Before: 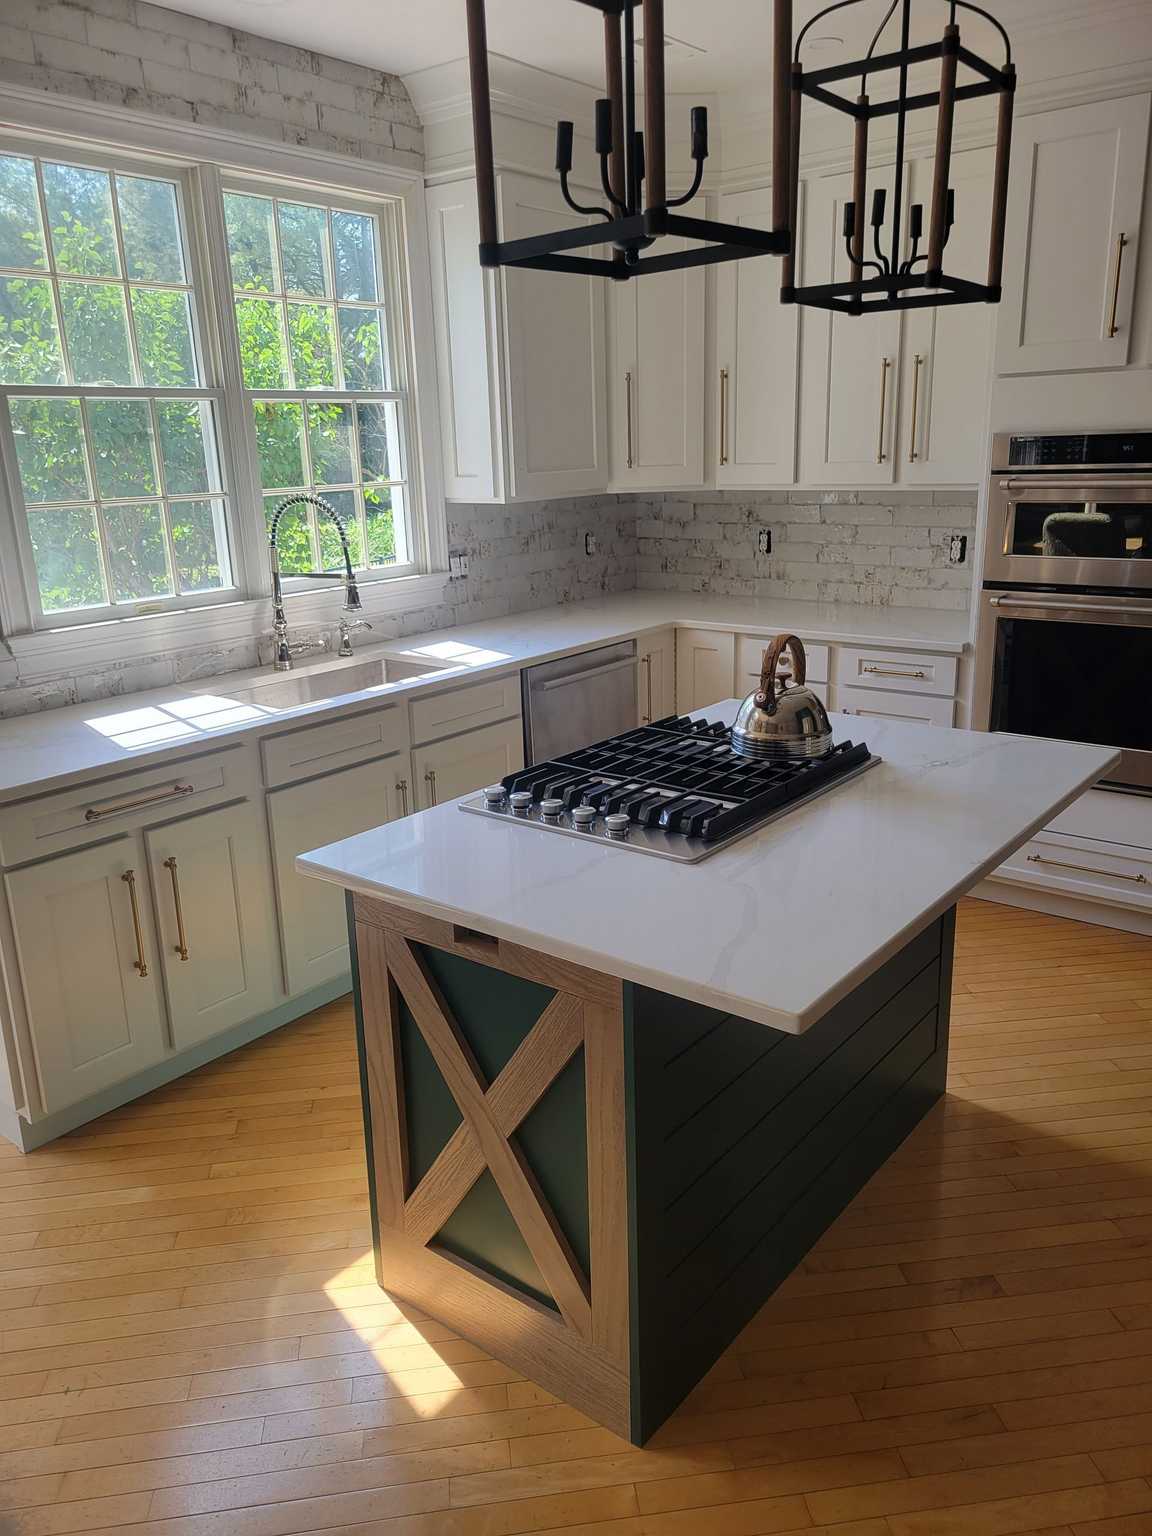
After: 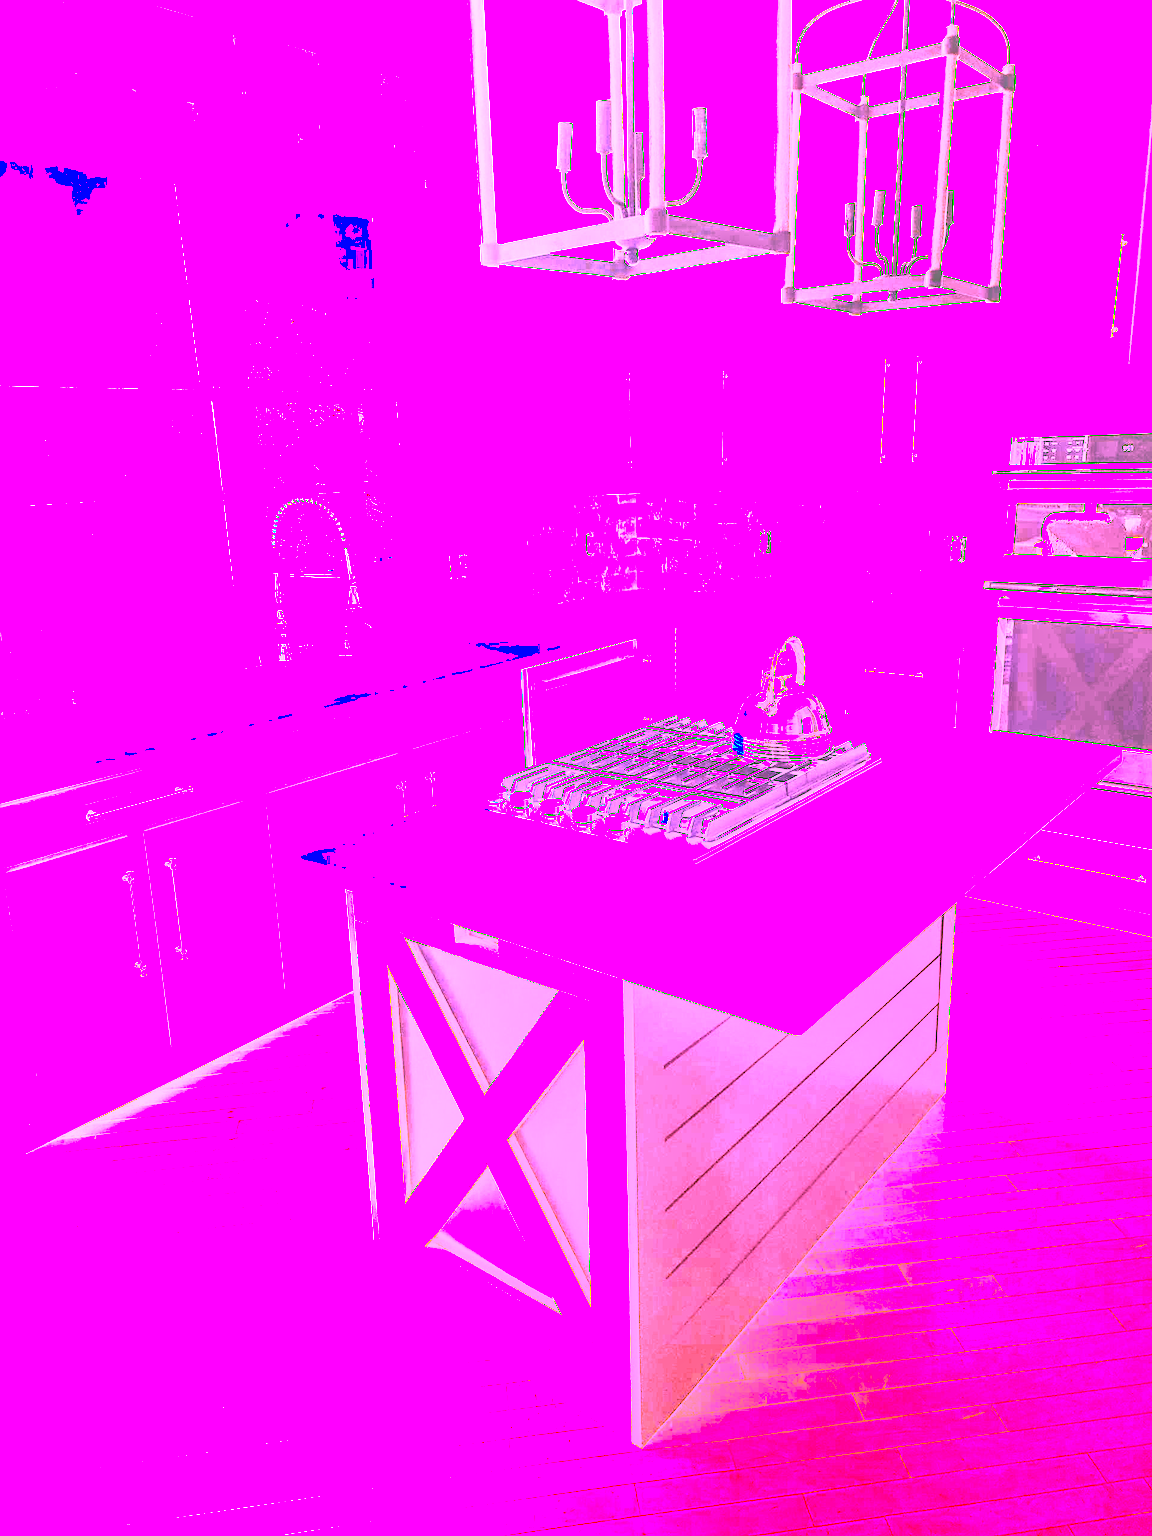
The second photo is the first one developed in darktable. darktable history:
exposure: exposure 0.636 EV, compensate highlight preservation false
tone curve: curves: ch0 [(0.003, 0) (0.066, 0.023) (0.149, 0.094) (0.264, 0.238) (0.395, 0.421) (0.517, 0.56) (0.688, 0.743) (0.813, 0.846) (1, 1)]; ch1 [(0, 0) (0.164, 0.115) (0.337, 0.332) (0.39, 0.398) (0.464, 0.461) (0.501, 0.5) (0.507, 0.503) (0.534, 0.537) (0.577, 0.59) (0.652, 0.681) (0.733, 0.749) (0.811, 0.796) (1, 1)]; ch2 [(0, 0) (0.337, 0.382) (0.464, 0.476) (0.501, 0.502) (0.527, 0.54) (0.551, 0.565) (0.6, 0.59) (0.687, 0.675) (1, 1)], color space Lab, independent channels, preserve colors none
white balance: red 8, blue 8
local contrast: on, module defaults
